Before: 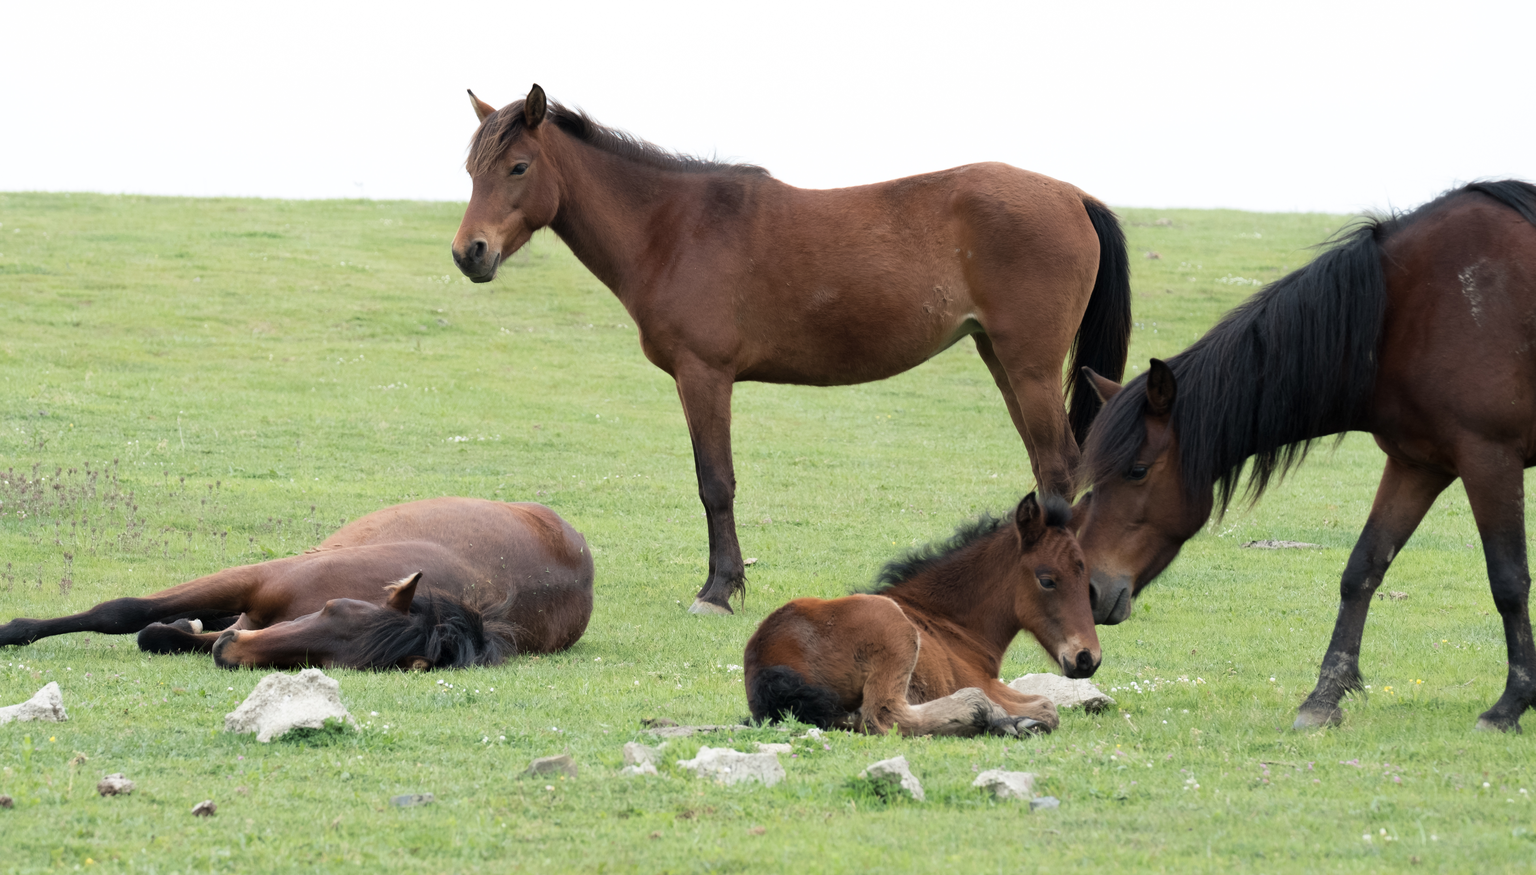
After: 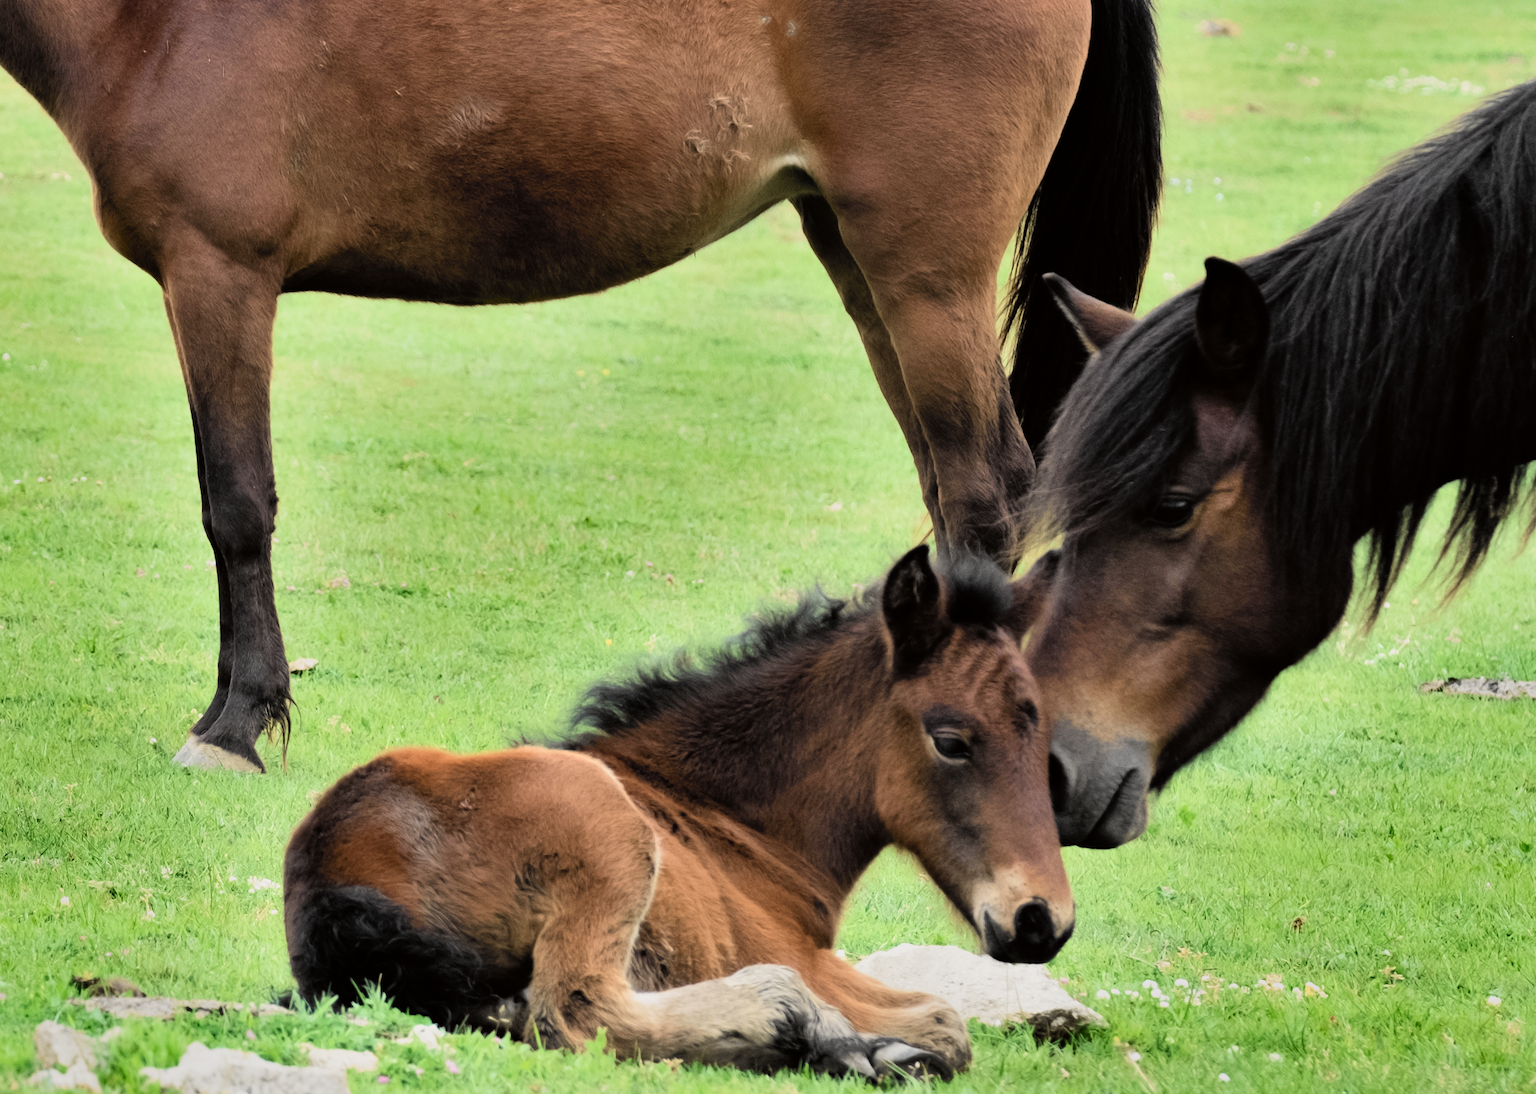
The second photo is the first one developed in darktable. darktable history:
filmic rgb: black relative exposure -7.92 EV, white relative exposure 4.13 EV, threshold 3 EV, hardness 4.02, latitude 51.22%, contrast 1.013, shadows ↔ highlights balance 5.35%, color science v5 (2021), contrast in shadows safe, contrast in highlights safe, enable highlight reconstruction true
shadows and highlights: radius 118.69, shadows 42.21, highlights -61.56, soften with gaussian
crop: left 31.379%, top 24.658%, right 20.326%, bottom 6.628%
tone curve: curves: ch0 [(0, 0) (0.055, 0.057) (0.258, 0.307) (0.434, 0.543) (0.517, 0.657) (0.745, 0.874) (1, 1)]; ch1 [(0, 0) (0.346, 0.307) (0.418, 0.383) (0.46, 0.439) (0.482, 0.493) (0.502, 0.503) (0.517, 0.514) (0.55, 0.561) (0.588, 0.603) (0.646, 0.688) (1, 1)]; ch2 [(0, 0) (0.346, 0.34) (0.431, 0.45) (0.485, 0.499) (0.5, 0.503) (0.527, 0.525) (0.545, 0.562) (0.679, 0.706) (1, 1)], color space Lab, independent channels, preserve colors none
rotate and perspective: rotation 1.69°, lens shift (vertical) -0.023, lens shift (horizontal) -0.291, crop left 0.025, crop right 0.988, crop top 0.092, crop bottom 0.842
